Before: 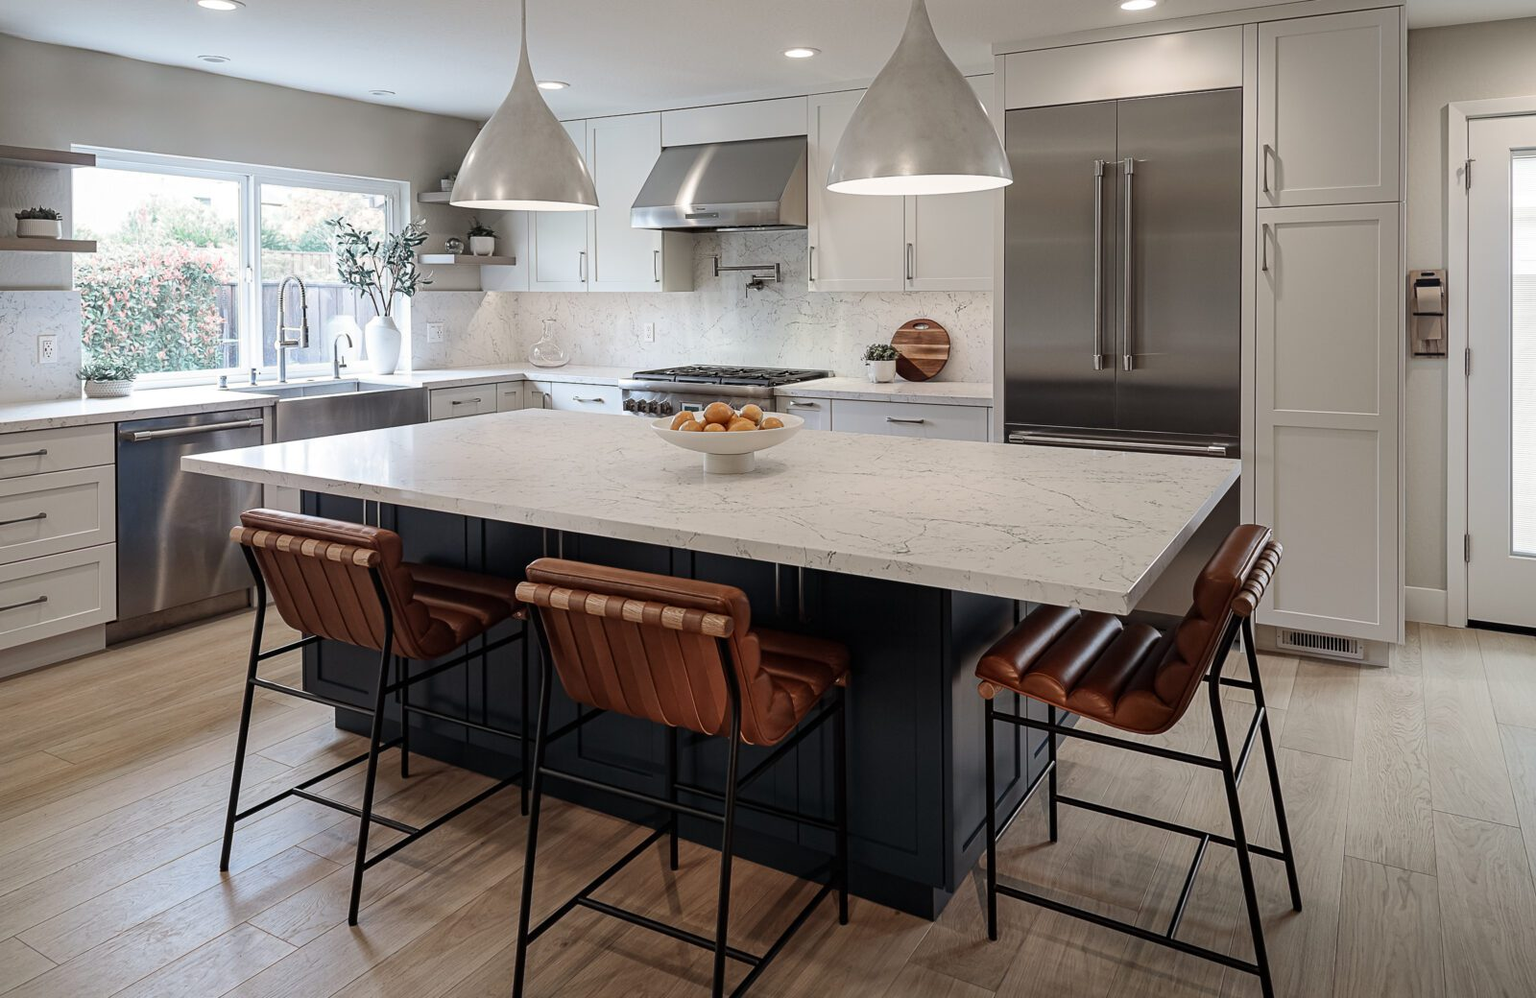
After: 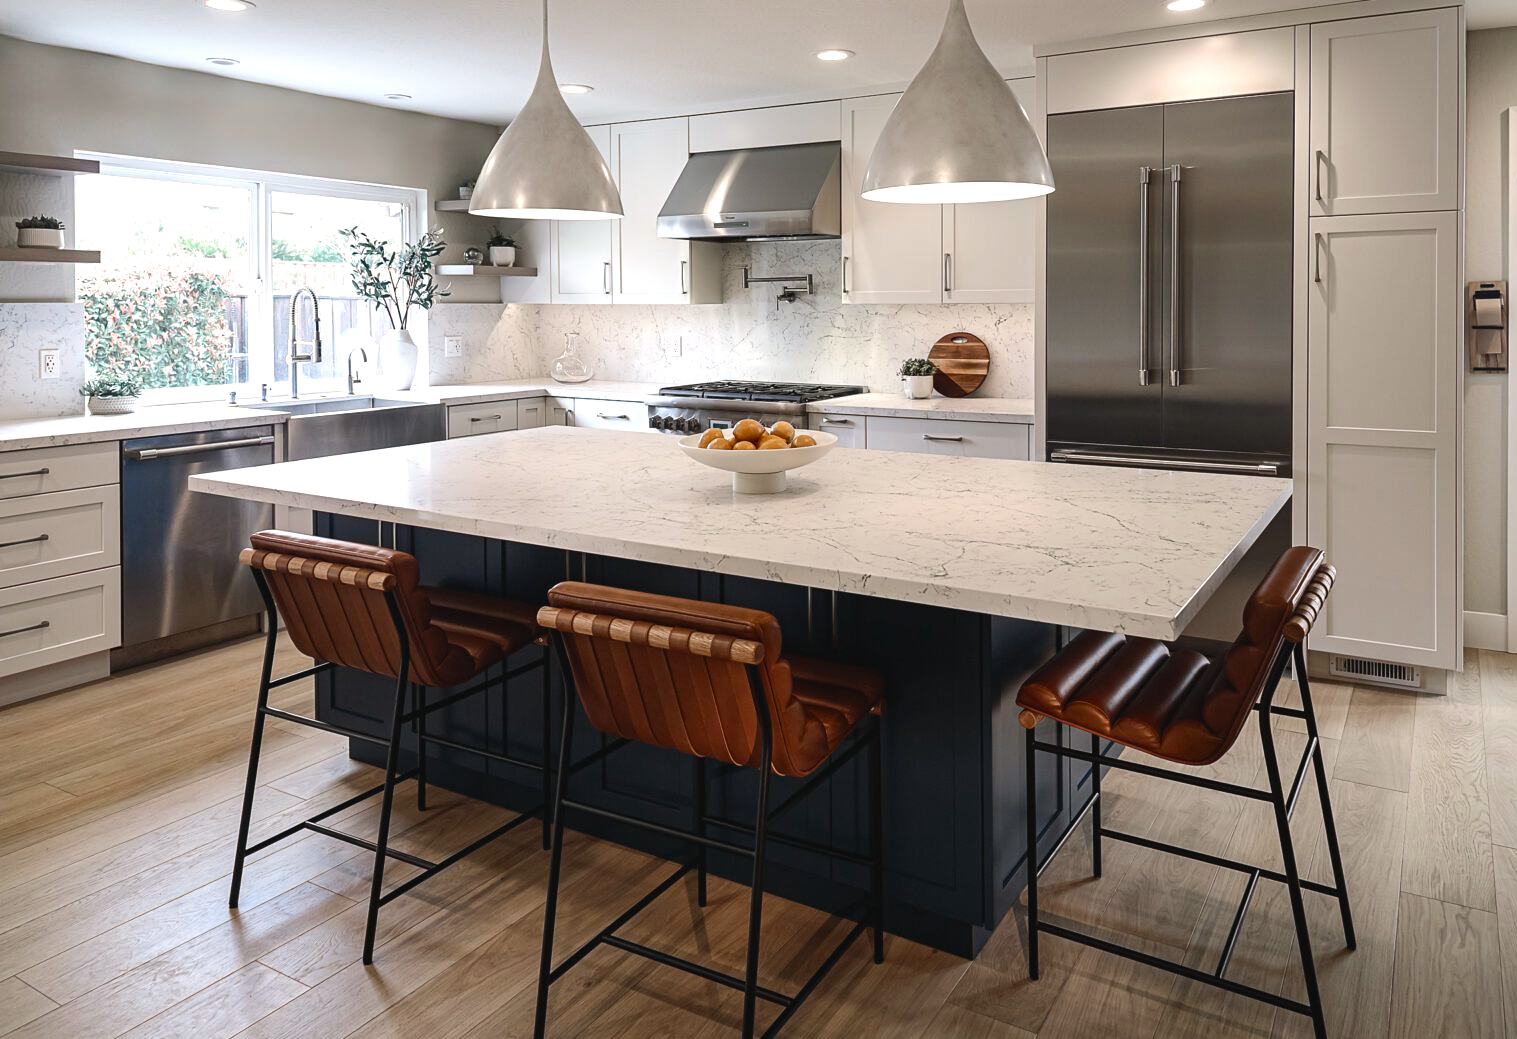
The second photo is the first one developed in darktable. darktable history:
color balance rgb: shadows lift › chroma 1%, shadows lift › hue 217.2°, power › hue 310.8°, highlights gain › chroma 1%, highlights gain › hue 54°, global offset › luminance 0.5%, global offset › hue 171.6°, perceptual saturation grading › global saturation 14.09%, perceptual saturation grading › highlights -25%, perceptual saturation grading › shadows 30%, perceptual brilliance grading › highlights 13.42%, perceptual brilliance grading › mid-tones 8.05%, perceptual brilliance grading › shadows -17.45%, global vibrance 25%
crop and rotate: right 5.167%
